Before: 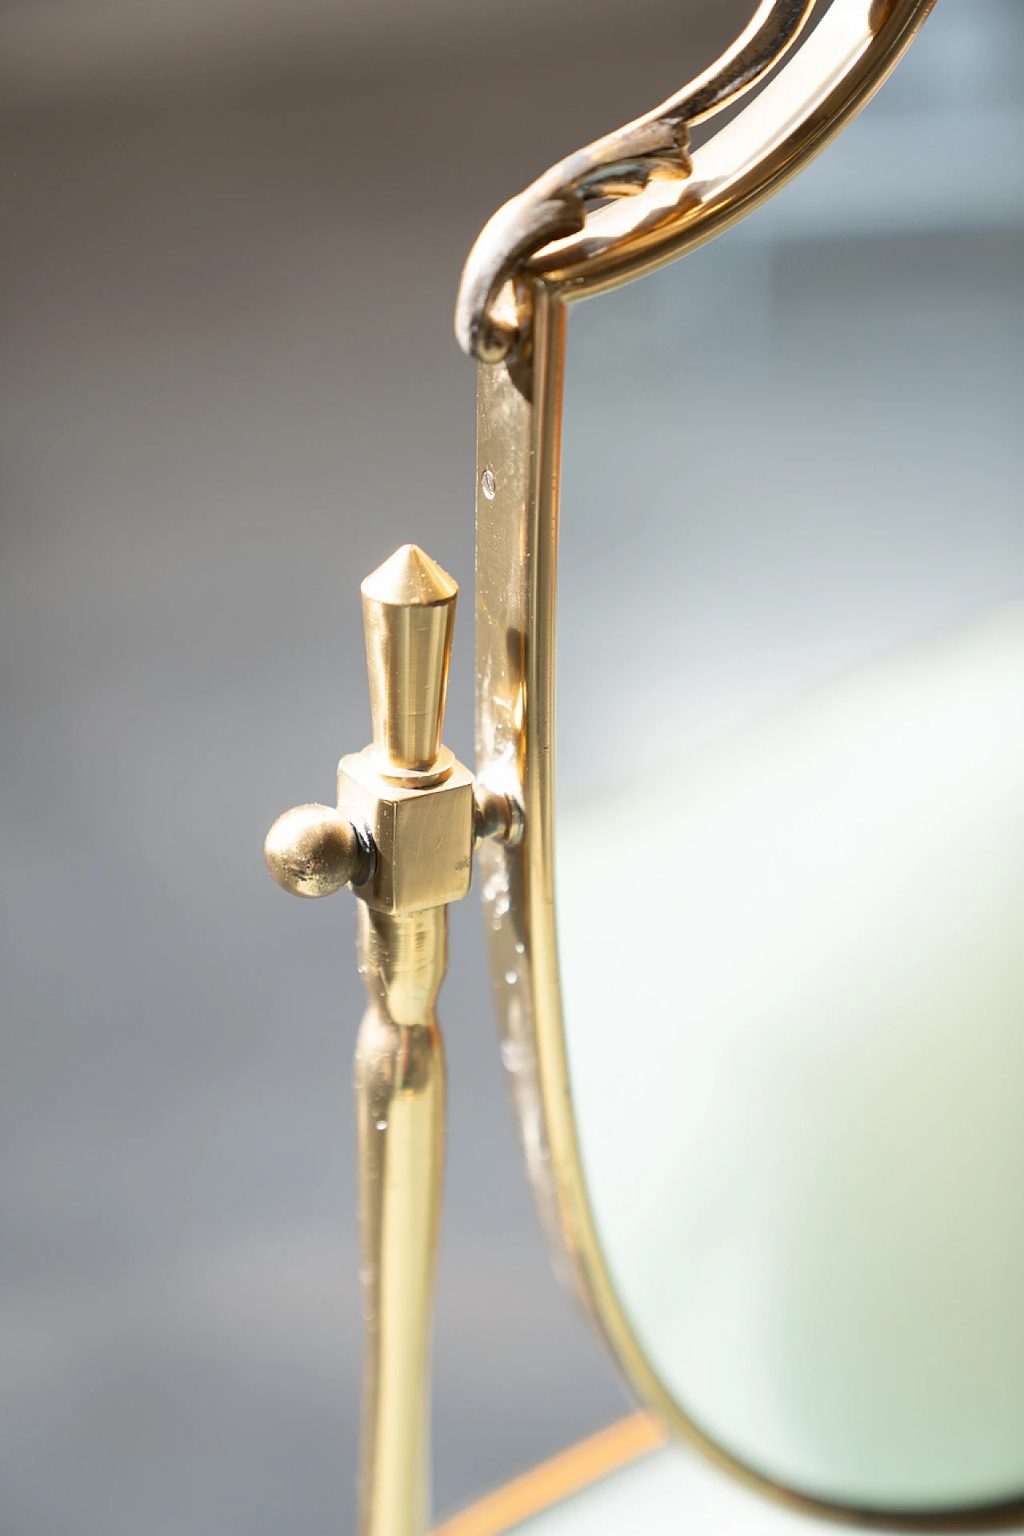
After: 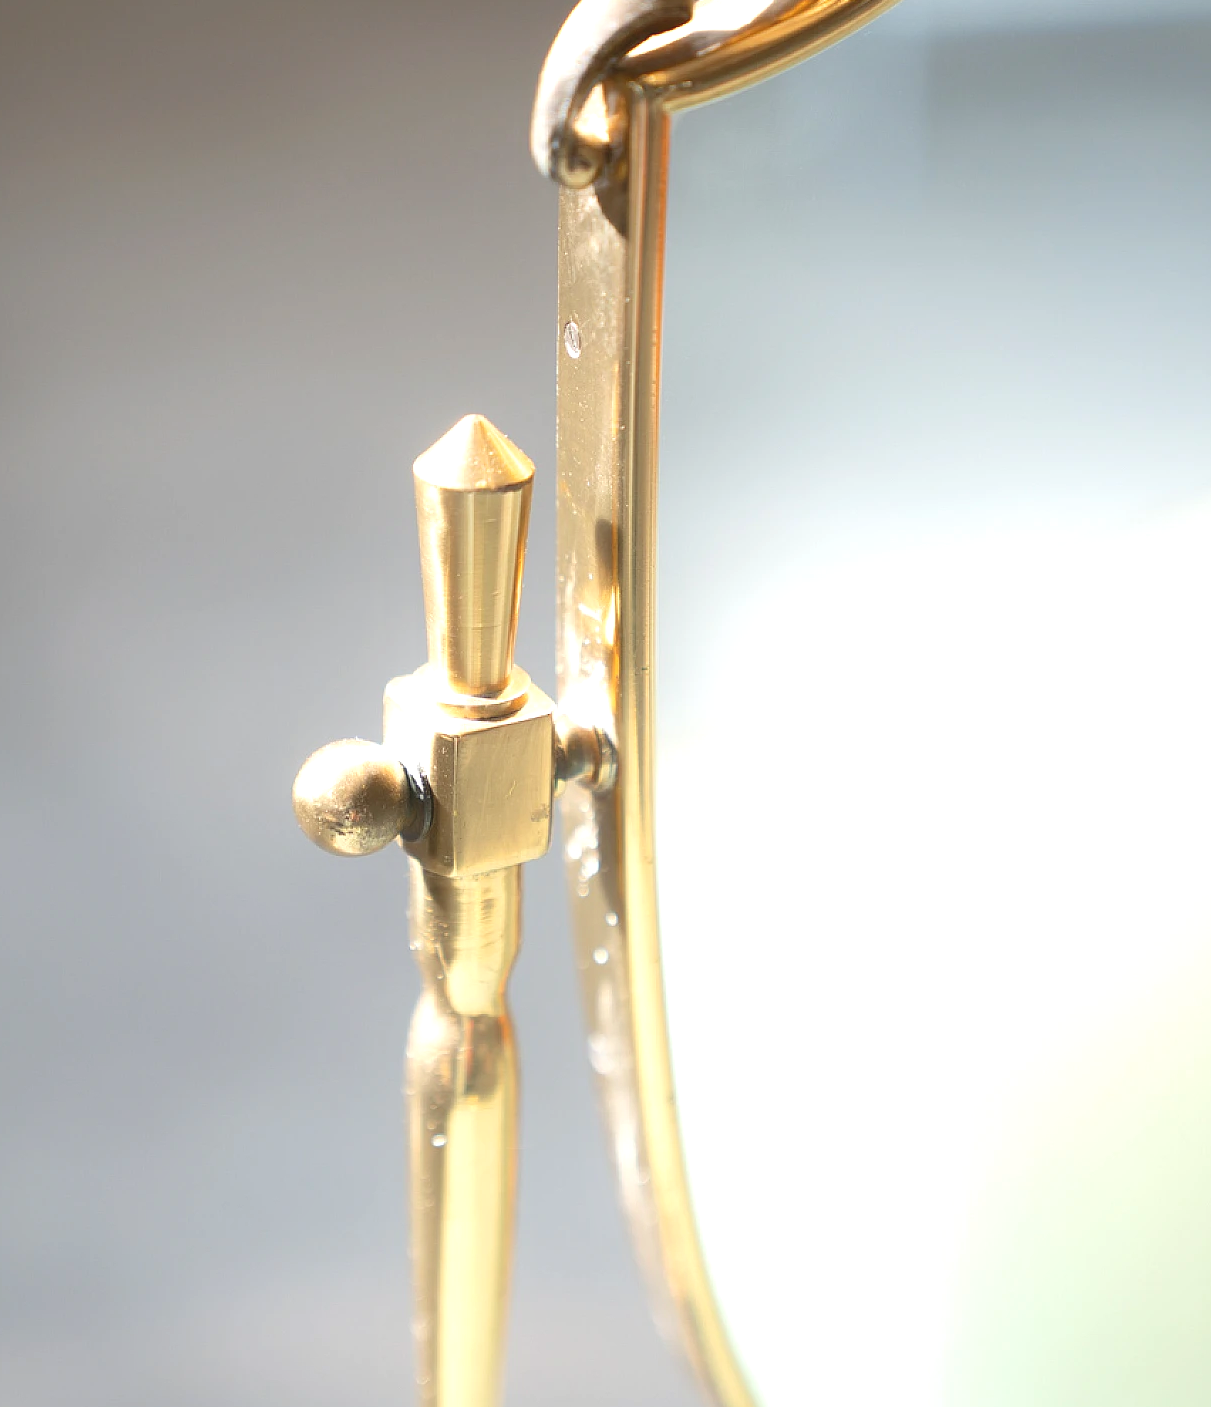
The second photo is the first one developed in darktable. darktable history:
crop and rotate: left 2.995%, top 13.857%, right 2.366%, bottom 12.841%
tone equalizer: on, module defaults
exposure: black level correction 0, exposure 0.499 EV, compensate exposure bias true, compensate highlight preservation false
contrast equalizer: octaves 7, y [[0.48, 0.654, 0.731, 0.706, 0.772, 0.382], [0.55 ×6], [0 ×6], [0 ×6], [0 ×6]], mix -0.288
